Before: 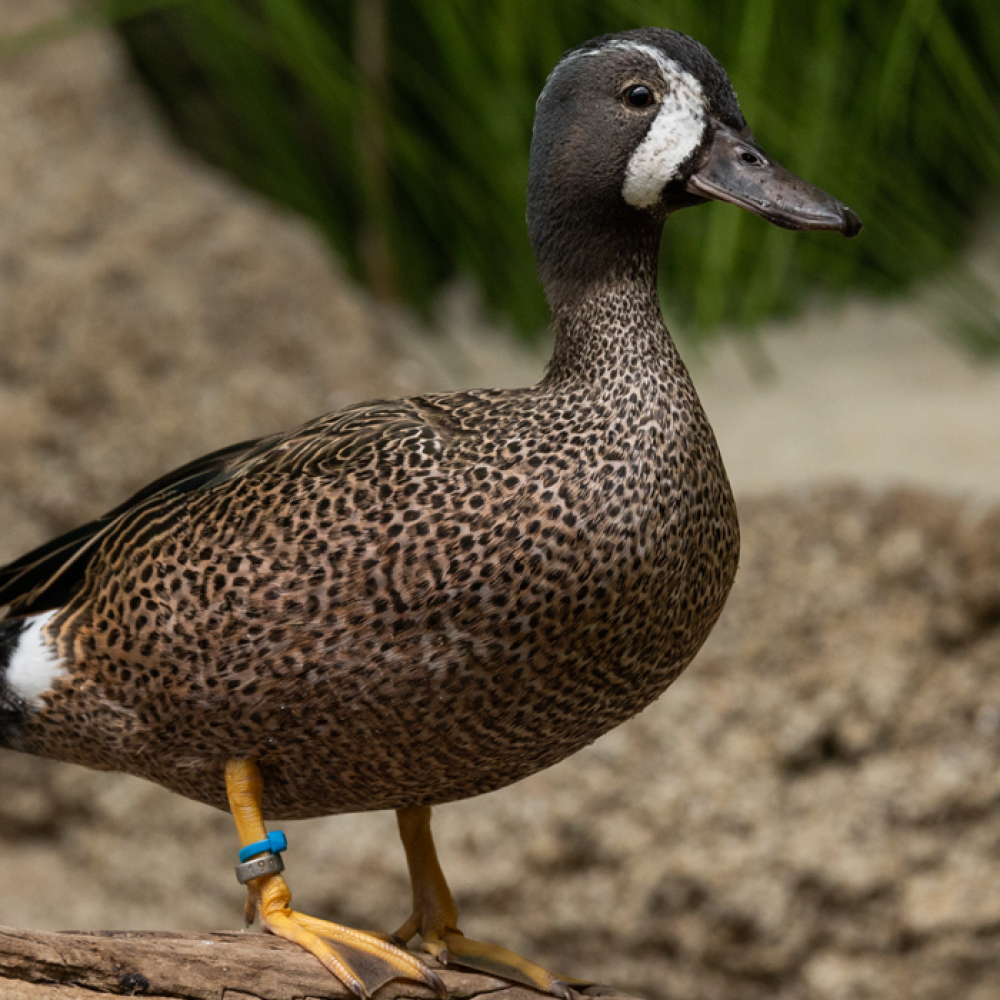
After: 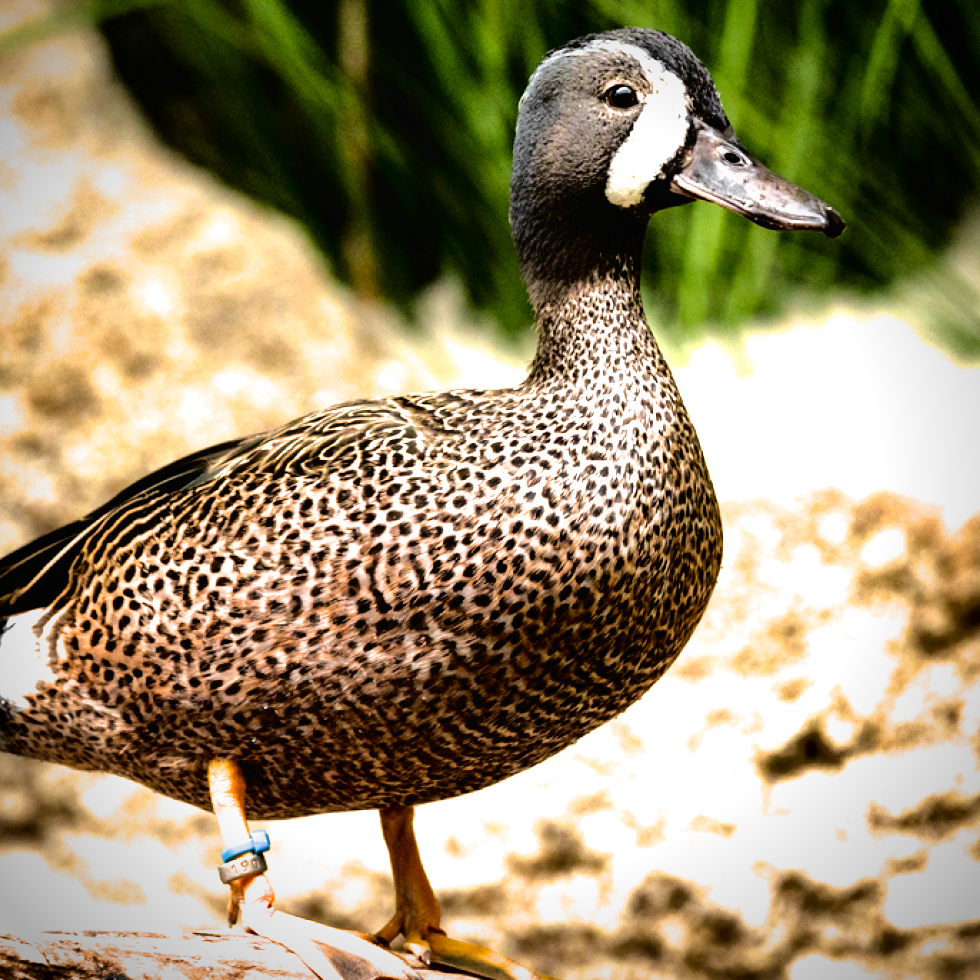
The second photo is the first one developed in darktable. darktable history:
shadows and highlights: soften with gaussian
tone equalizer: -8 EV -0.726 EV, -7 EV -0.695 EV, -6 EV -0.634 EV, -5 EV -0.367 EV, -3 EV 0.392 EV, -2 EV 0.6 EV, -1 EV 0.68 EV, +0 EV 0.772 EV
filmic rgb: black relative exposure -8.24 EV, white relative exposure 2.2 EV, threshold 5.94 EV, target white luminance 99.986%, hardness 7.14, latitude 75.64%, contrast 1.315, highlights saturation mix -1.92%, shadows ↔ highlights balance 30.69%, enable highlight reconstruction true
color zones: curves: ch0 [(0.224, 0.526) (0.75, 0.5)]; ch1 [(0.055, 0.526) (0.224, 0.761) (0.377, 0.526) (0.75, 0.5)], mix 25.25%
exposure: exposure 1.135 EV, compensate highlight preservation false
crop: left 1.716%, right 0.283%, bottom 1.937%
vignetting: brightness -0.597, saturation 0.002
tone curve: curves: ch0 [(0, 0) (0.003, 0.016) (0.011, 0.015) (0.025, 0.017) (0.044, 0.026) (0.069, 0.034) (0.1, 0.043) (0.136, 0.068) (0.177, 0.119) (0.224, 0.175) (0.277, 0.251) (0.335, 0.328) (0.399, 0.415) (0.468, 0.499) (0.543, 0.58) (0.623, 0.659) (0.709, 0.731) (0.801, 0.807) (0.898, 0.895) (1, 1)], color space Lab, independent channels, preserve colors none
